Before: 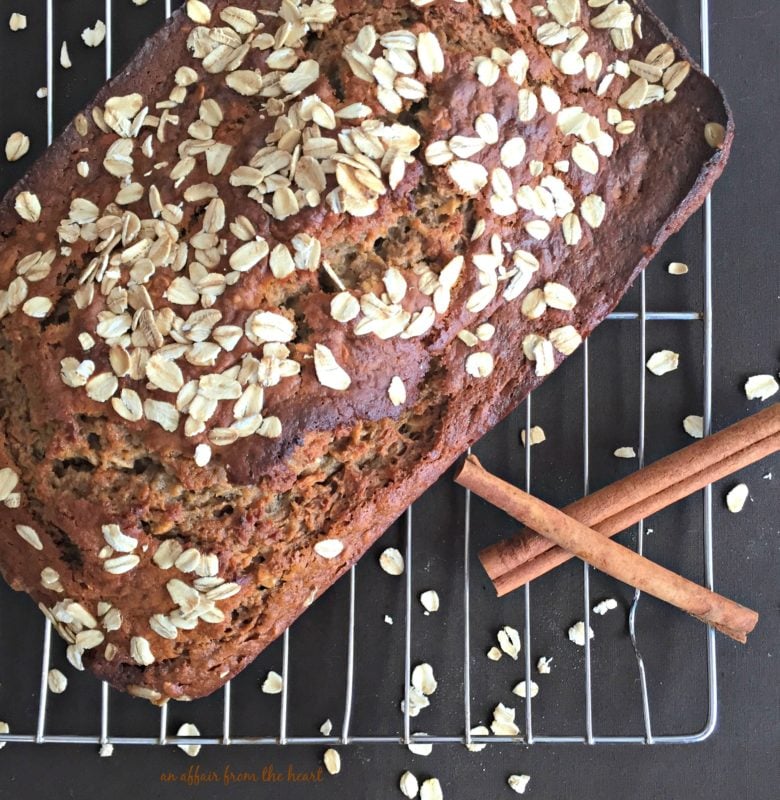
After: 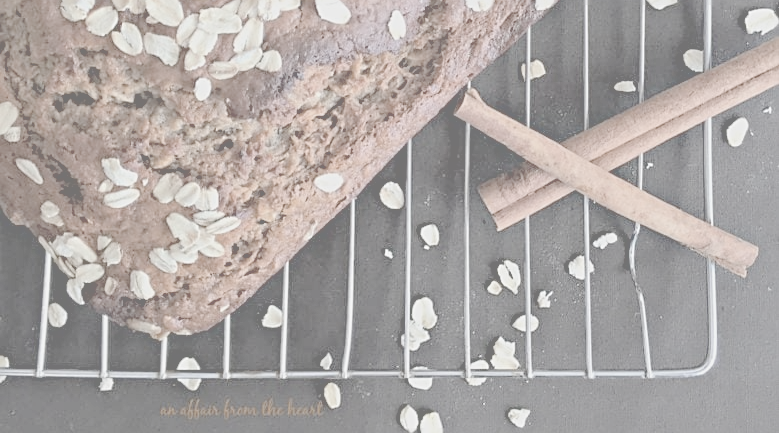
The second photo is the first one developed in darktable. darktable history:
crop and rotate: top 45.772%, right 0.022%
exposure: black level correction 0.017, exposure -0.007 EV, compensate highlight preservation false
sharpen: on, module defaults
contrast brightness saturation: contrast -0.321, brightness 0.753, saturation -0.778
